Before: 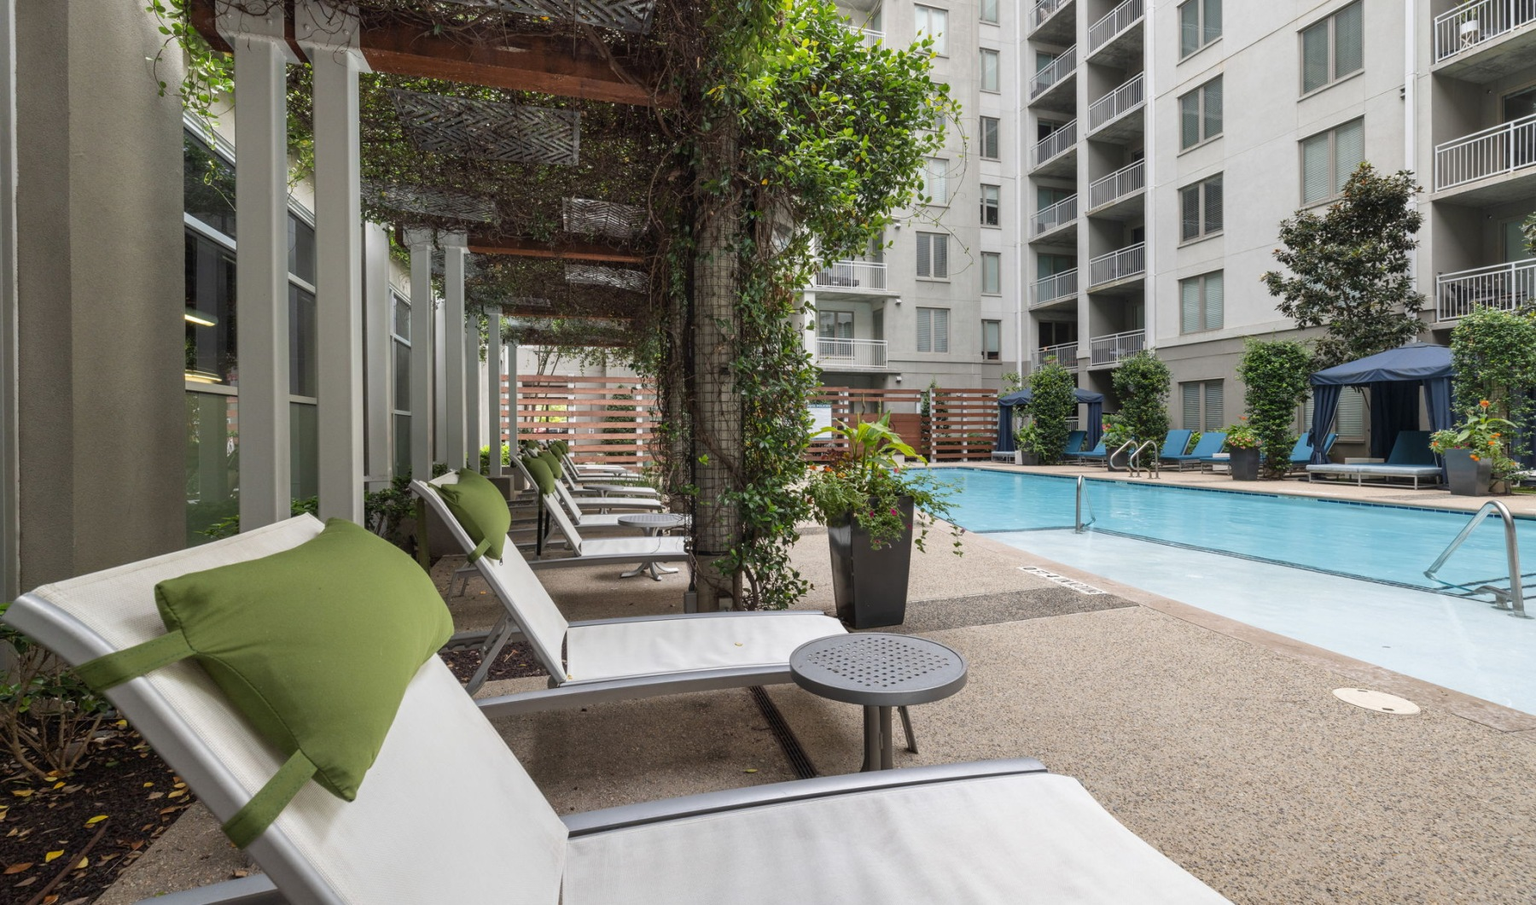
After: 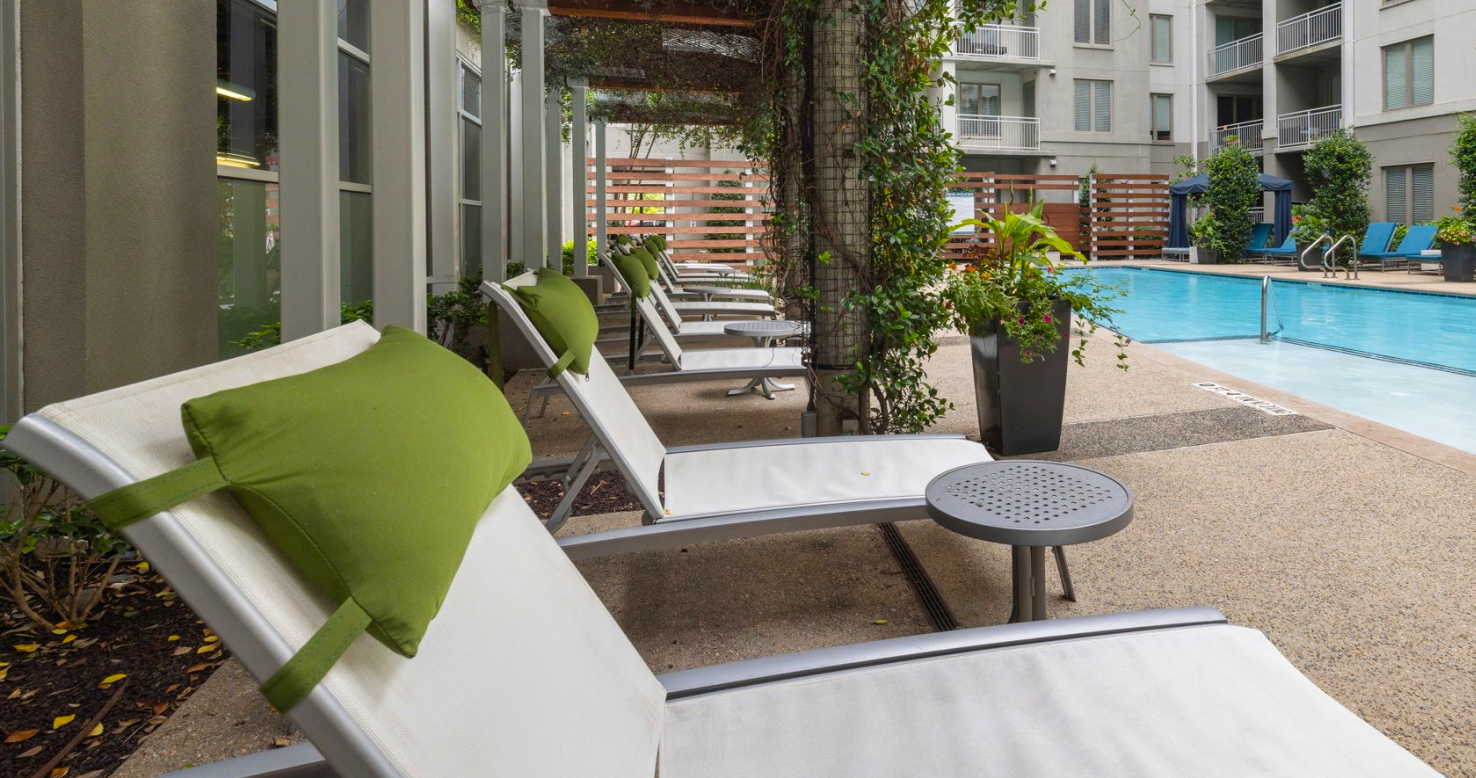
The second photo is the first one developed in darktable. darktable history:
crop: top 26.531%, right 17.959%
color balance rgb: perceptual saturation grading › global saturation 25%, global vibrance 20%
